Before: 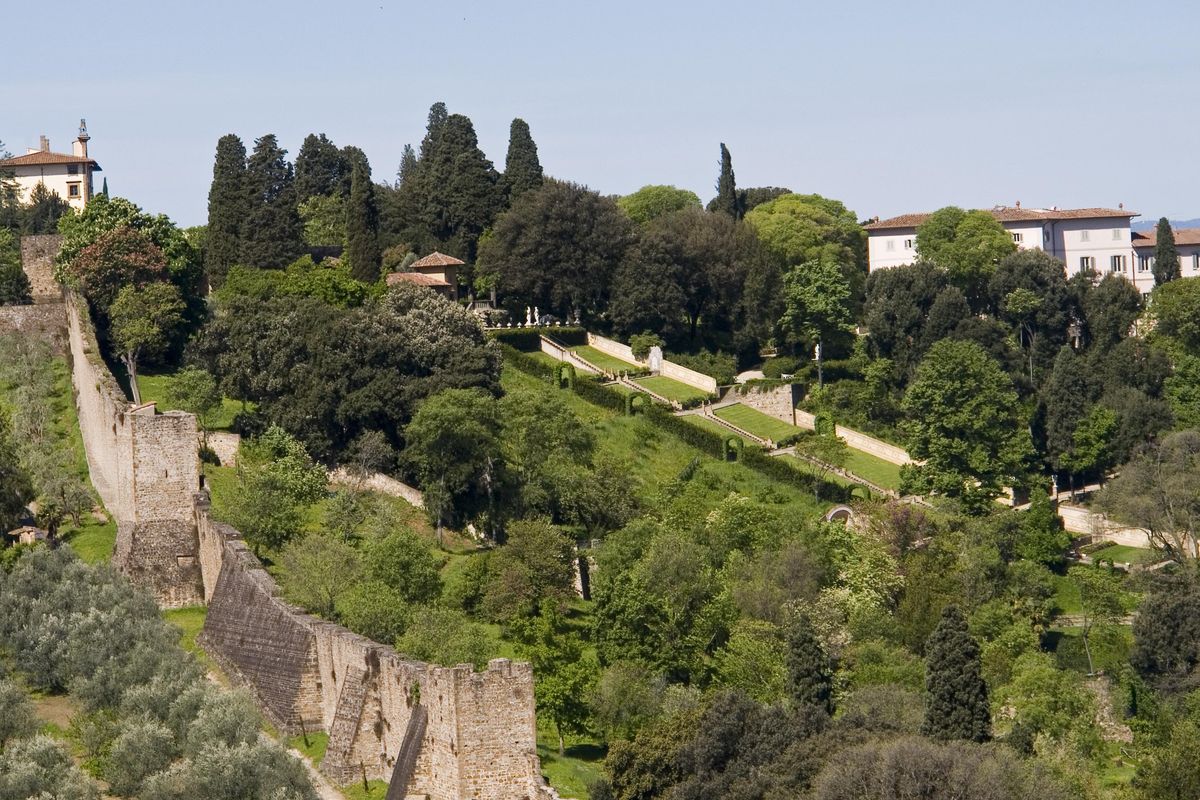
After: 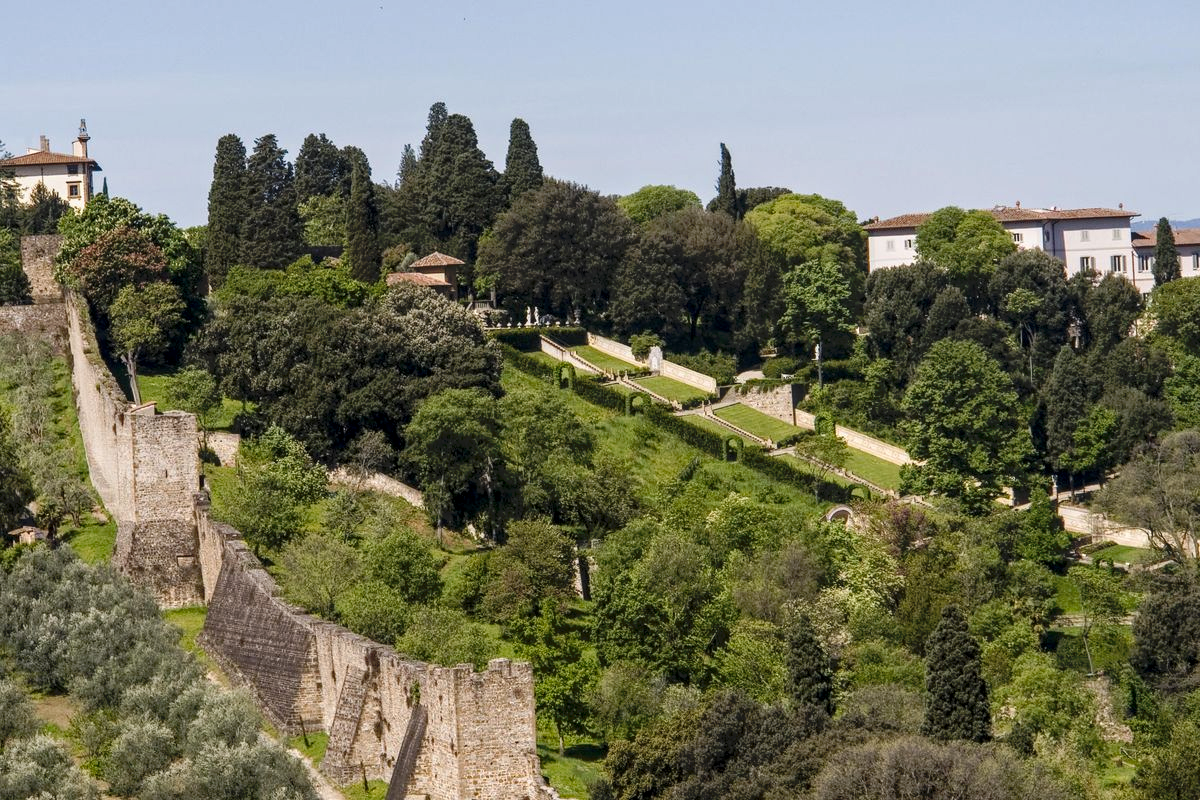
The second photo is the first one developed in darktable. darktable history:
tone curve: curves: ch0 [(0, 0) (0.003, 0.004) (0.011, 0.005) (0.025, 0.014) (0.044, 0.037) (0.069, 0.059) (0.1, 0.096) (0.136, 0.116) (0.177, 0.133) (0.224, 0.177) (0.277, 0.255) (0.335, 0.319) (0.399, 0.385) (0.468, 0.457) (0.543, 0.545) (0.623, 0.621) (0.709, 0.705) (0.801, 0.801) (0.898, 0.901) (1, 1)], preserve colors none
local contrast: on, module defaults
